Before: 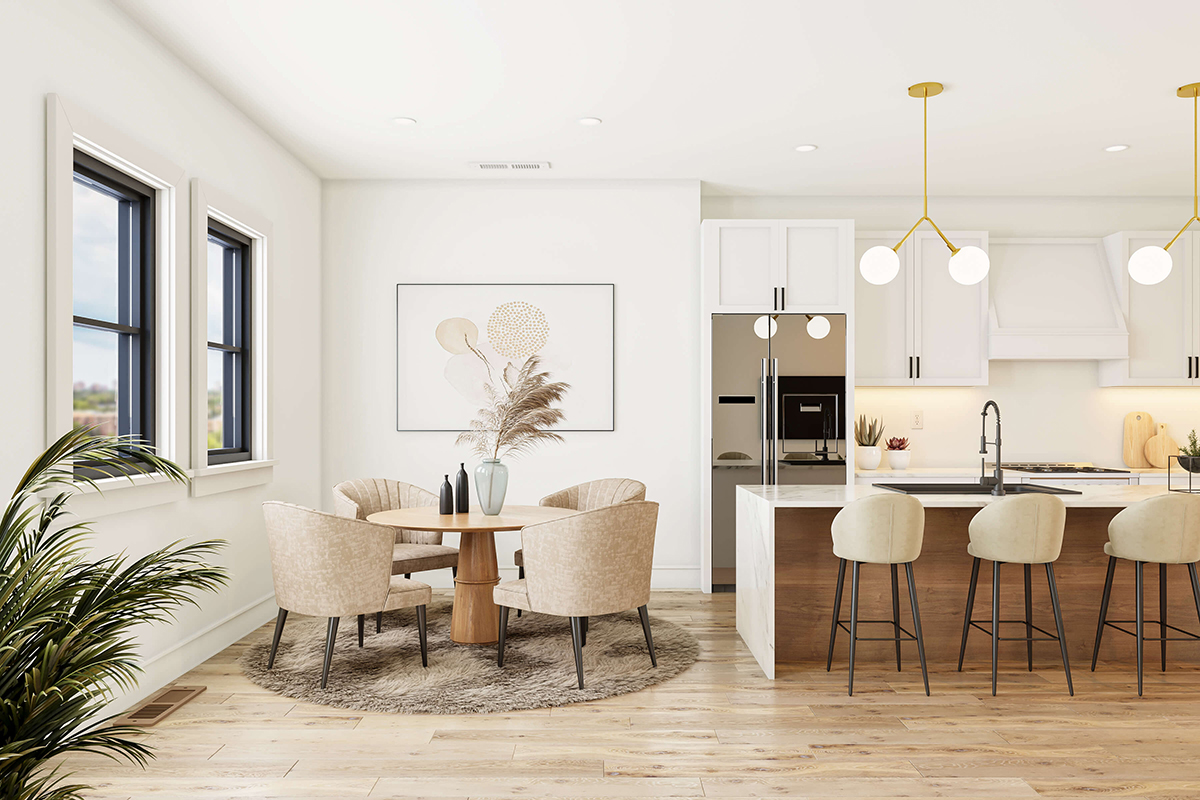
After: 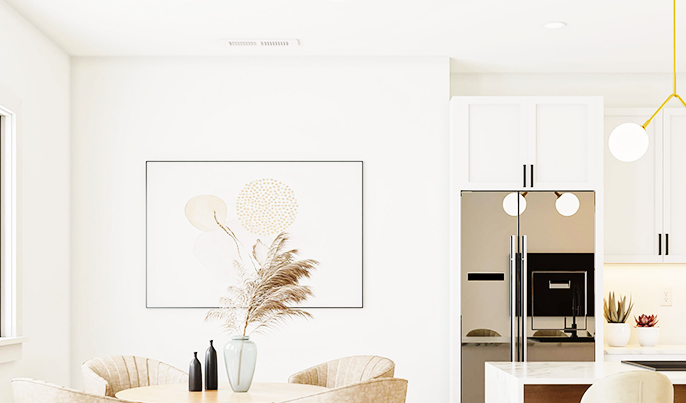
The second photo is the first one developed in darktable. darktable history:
base curve: curves: ch0 [(0, 0) (0.032, 0.025) (0.121, 0.166) (0.206, 0.329) (0.605, 0.79) (1, 1)], preserve colors none
crop: left 20.932%, top 15.471%, right 21.848%, bottom 34.081%
